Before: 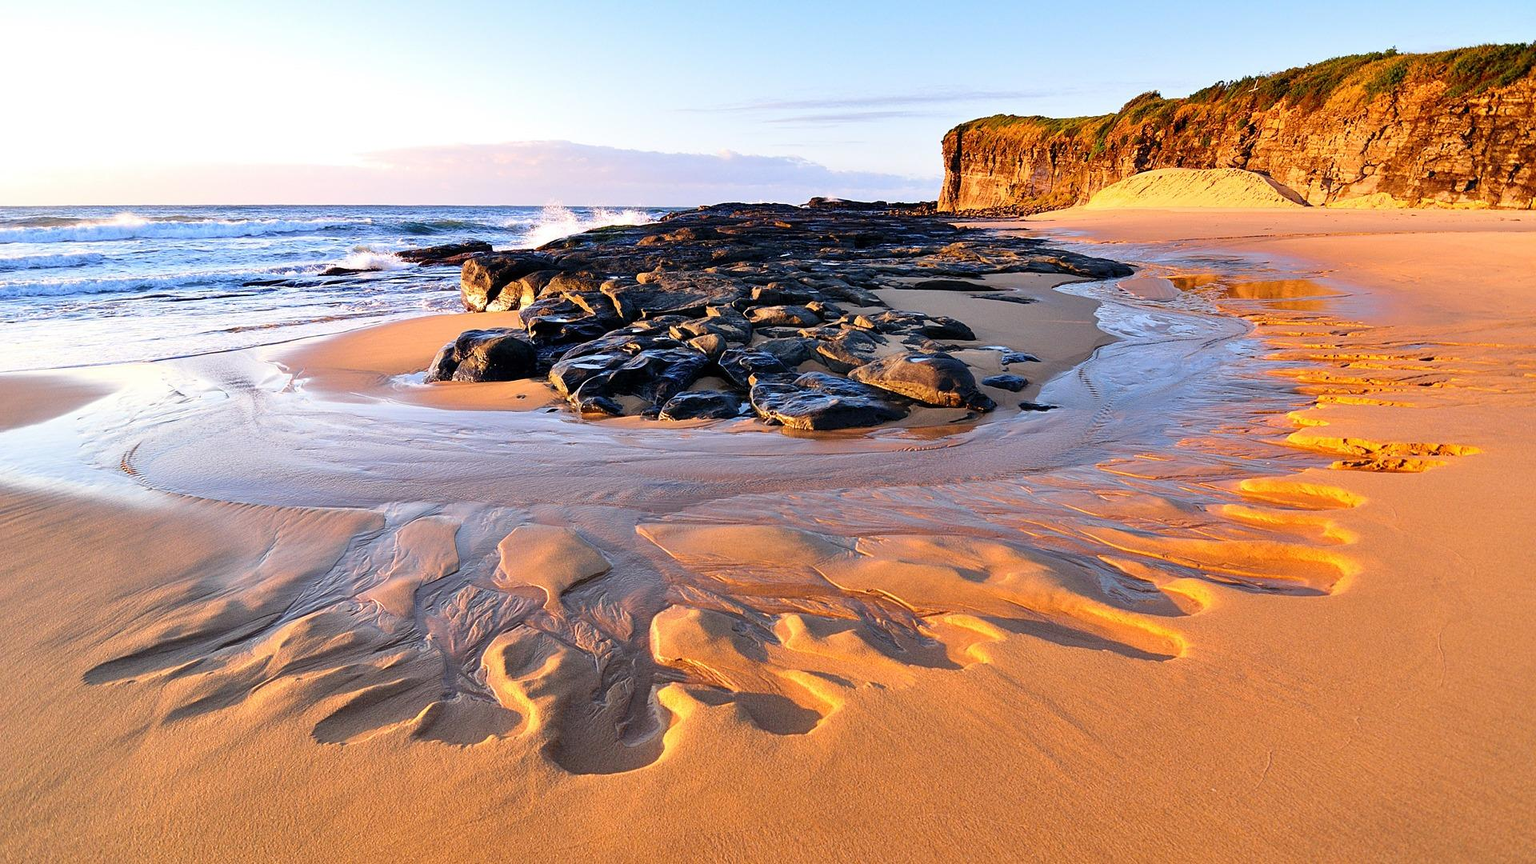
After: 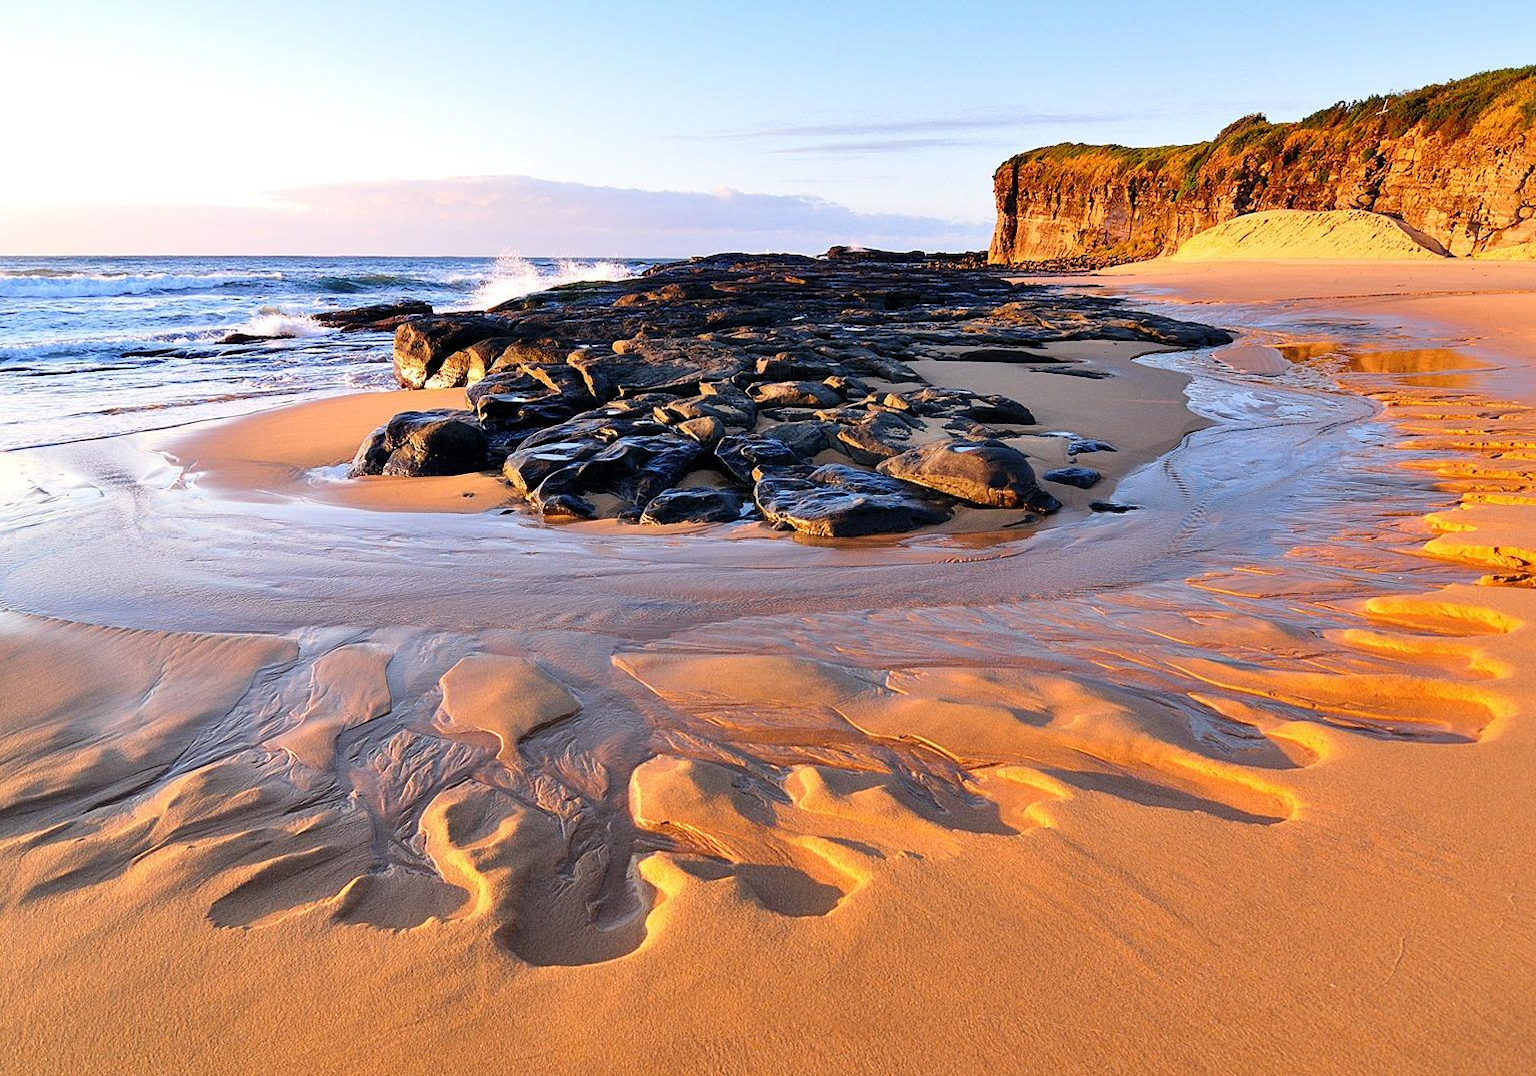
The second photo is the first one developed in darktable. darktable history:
crop and rotate: left 9.514%, right 10.298%
